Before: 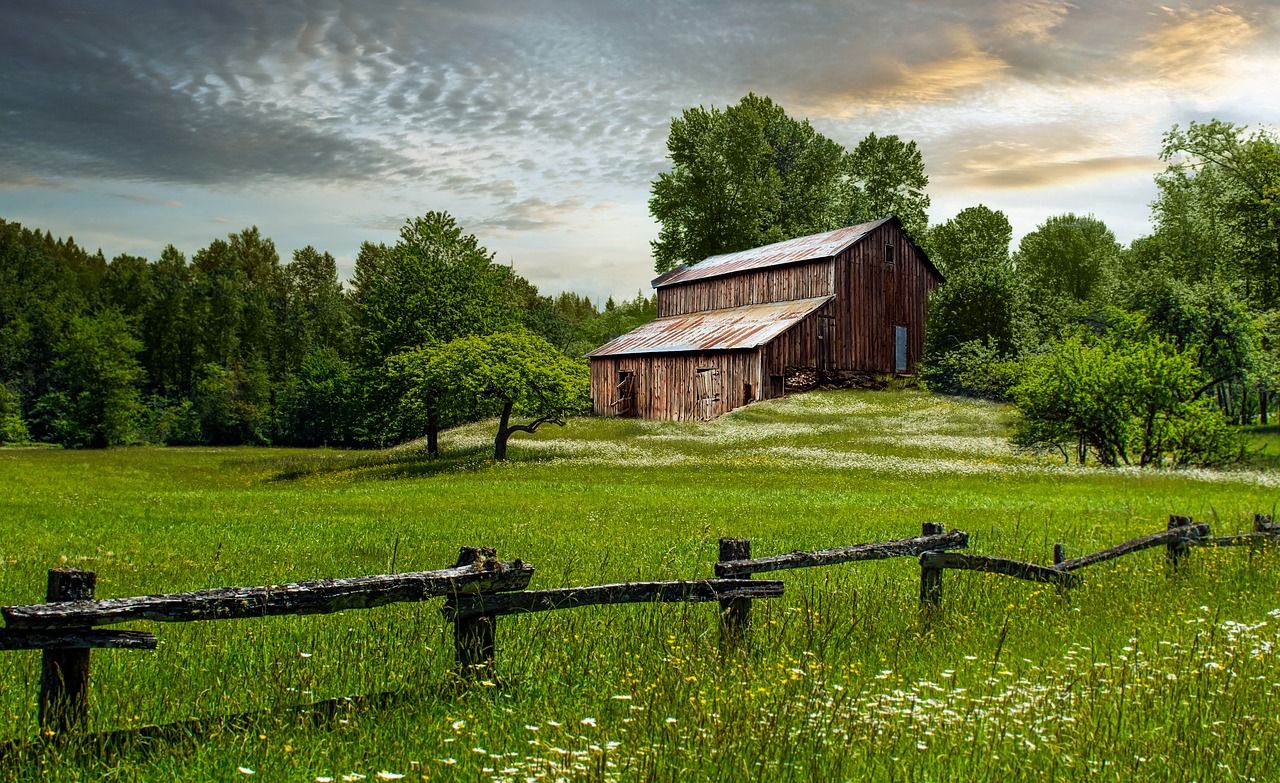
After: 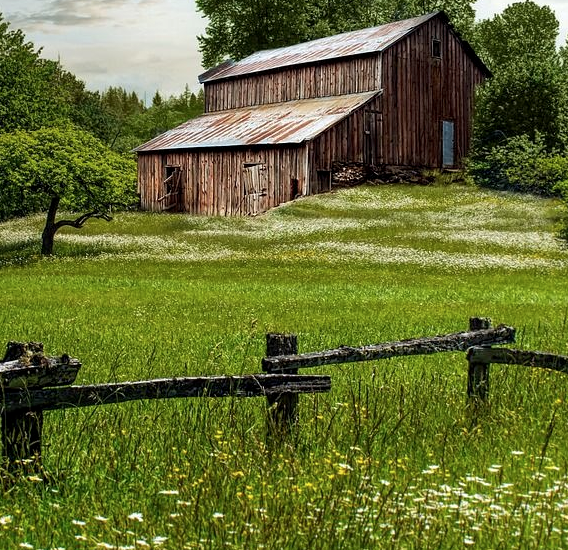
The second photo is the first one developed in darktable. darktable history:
color zones: curves: ch0 [(0, 0.613) (0.01, 0.613) (0.245, 0.448) (0.498, 0.529) (0.642, 0.665) (0.879, 0.777) (0.99, 0.613)]; ch1 [(0, 0) (0.143, 0) (0.286, 0) (0.429, 0) (0.571, 0) (0.714, 0) (0.857, 0)], mix -93.41%
local contrast: highlights 100%, shadows 100%, detail 120%, midtone range 0.2
crop: left 35.432%, top 26.233%, right 20.145%, bottom 3.432%
